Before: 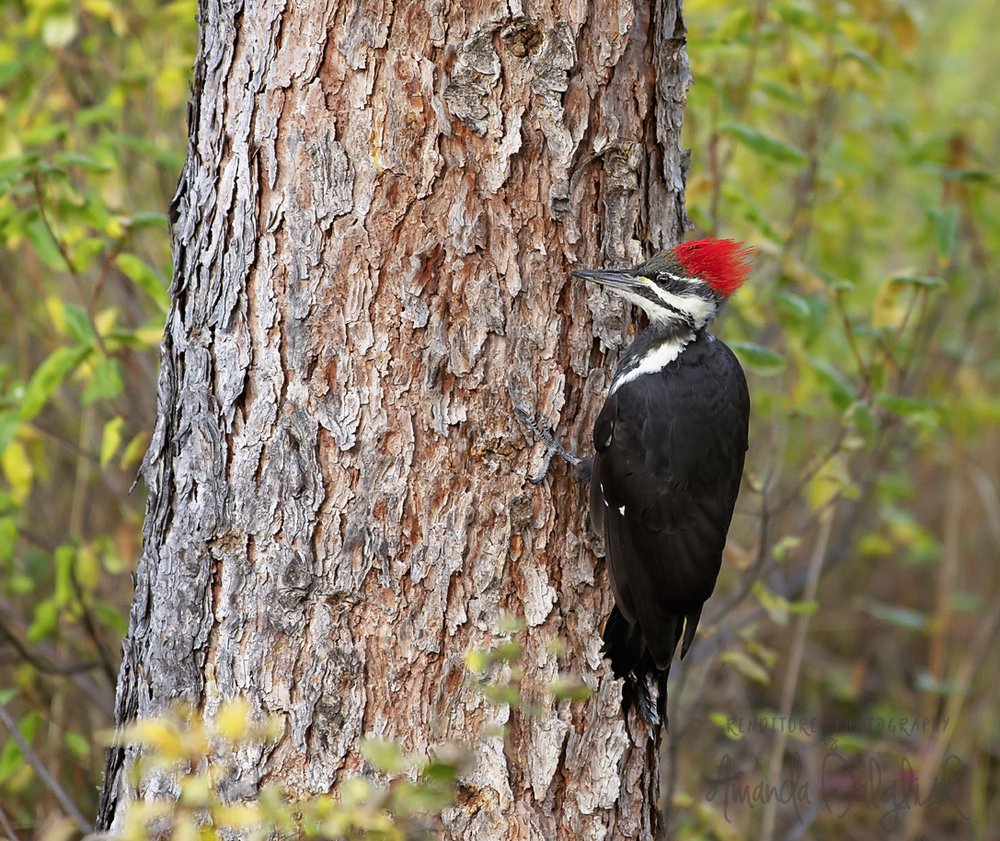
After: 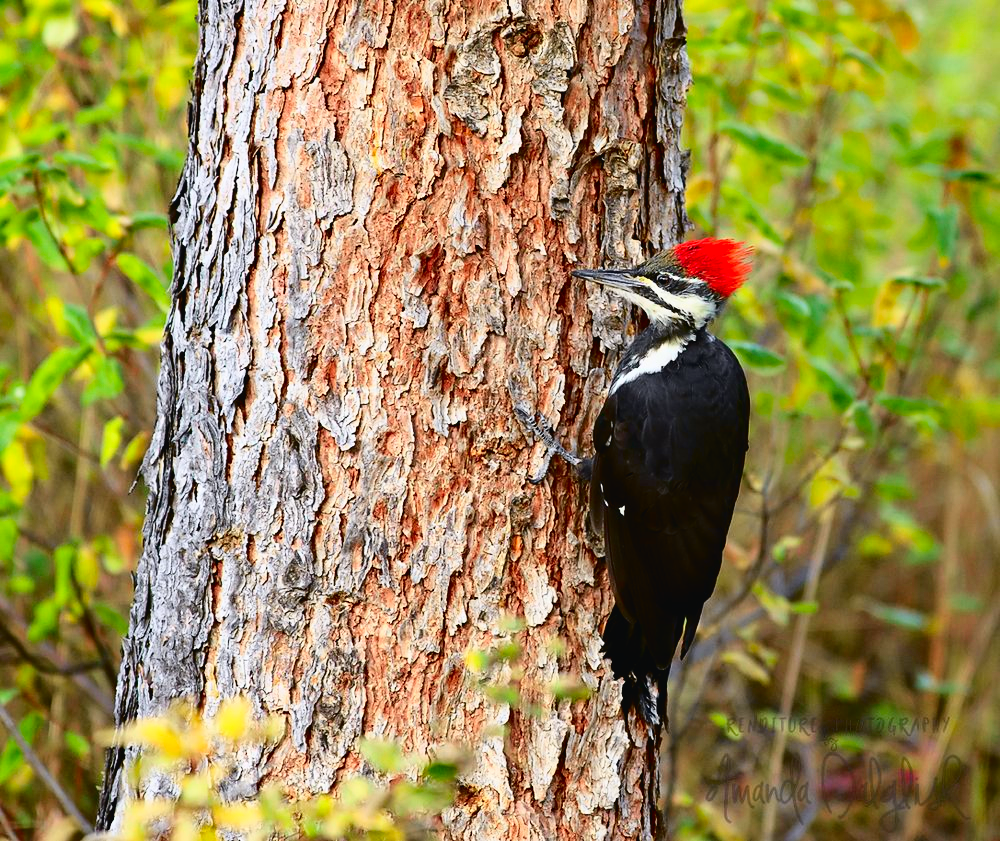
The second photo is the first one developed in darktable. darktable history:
tone curve: curves: ch0 [(0, 0.023) (0.132, 0.075) (0.251, 0.186) (0.441, 0.476) (0.662, 0.757) (0.849, 0.927) (1, 0.99)]; ch1 [(0, 0) (0.447, 0.411) (0.483, 0.469) (0.498, 0.496) (0.518, 0.514) (0.561, 0.59) (0.606, 0.659) (0.657, 0.725) (0.869, 0.916) (1, 1)]; ch2 [(0, 0) (0.307, 0.315) (0.425, 0.438) (0.483, 0.477) (0.503, 0.503) (0.526, 0.553) (0.552, 0.601) (0.615, 0.669) (0.703, 0.797) (0.985, 0.966)], color space Lab, independent channels, preserve colors none
